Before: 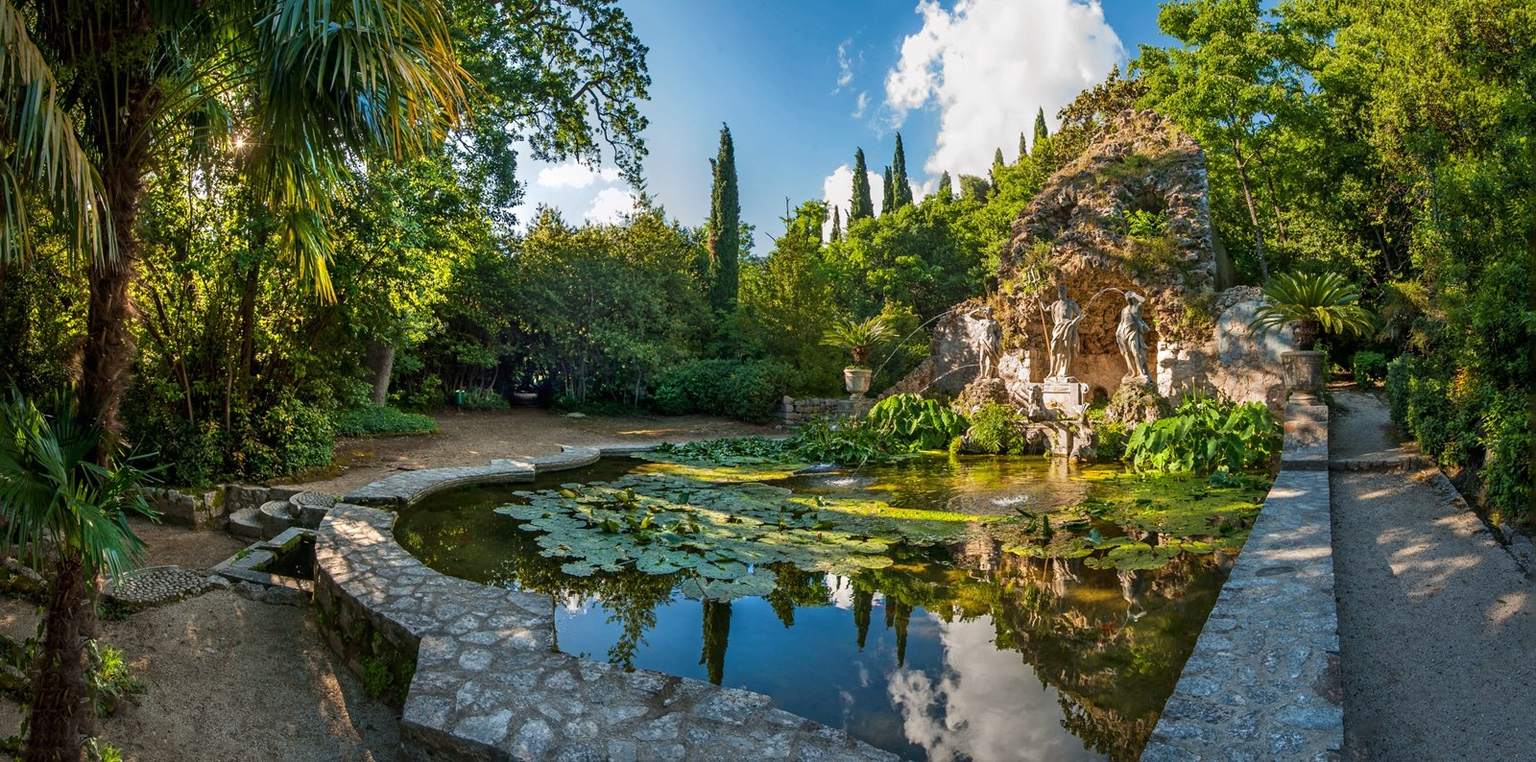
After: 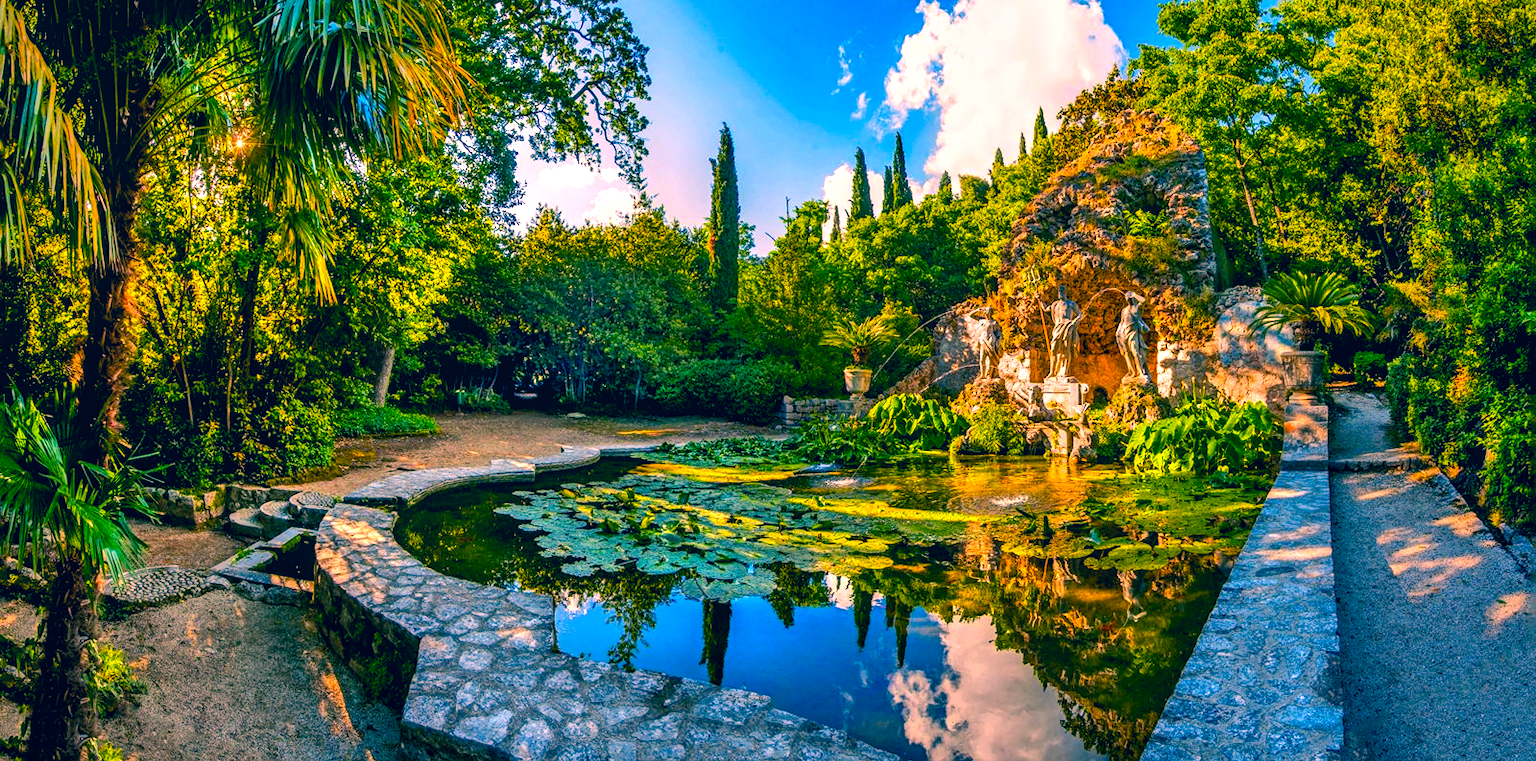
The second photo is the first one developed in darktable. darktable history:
levels: mode automatic, black 0.056%, white 99.9%, levels [0.008, 0.318, 0.836]
exposure: black level correction 0.007, exposure 0.157 EV, compensate highlight preservation false
crop: bottom 0.069%
local contrast: on, module defaults
color correction: highlights a* 17.41, highlights b* 0.337, shadows a* -14.95, shadows b* -14.04, saturation 1.54
color balance rgb: highlights gain › chroma 2.976%, highlights gain › hue 75.77°, perceptual saturation grading › global saturation 30.936%, perceptual brilliance grading › highlights 9.677%, perceptual brilliance grading › mid-tones 5.725%
shadows and highlights: shadows 59.18, soften with gaussian
